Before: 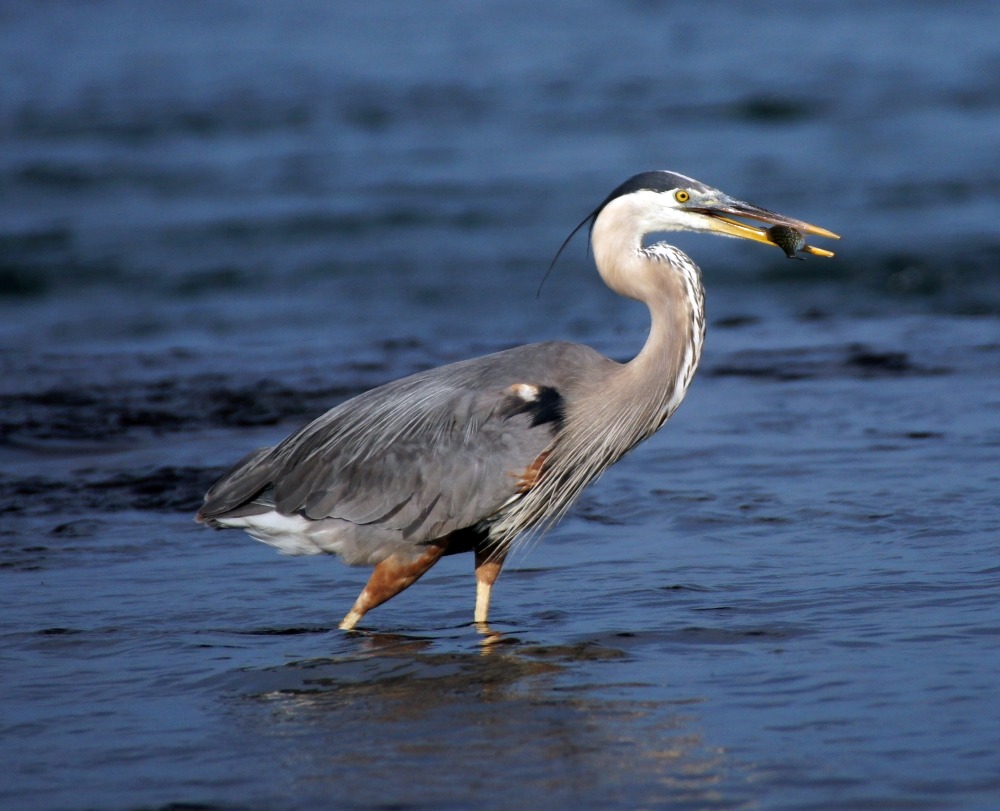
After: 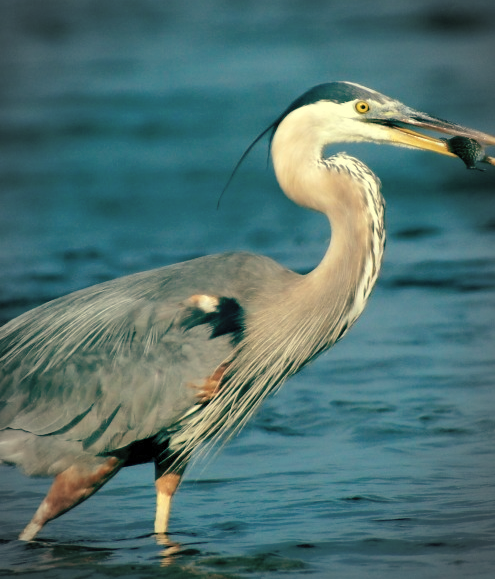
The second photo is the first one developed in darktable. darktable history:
color balance: mode lift, gamma, gain (sRGB), lift [1, 0.69, 1, 1], gamma [1, 1.482, 1, 1], gain [1, 1, 1, 0.802]
crop: left 32.075%, top 10.976%, right 18.355%, bottom 17.596%
contrast brightness saturation: brightness 0.15
vignetting: automatic ratio true
